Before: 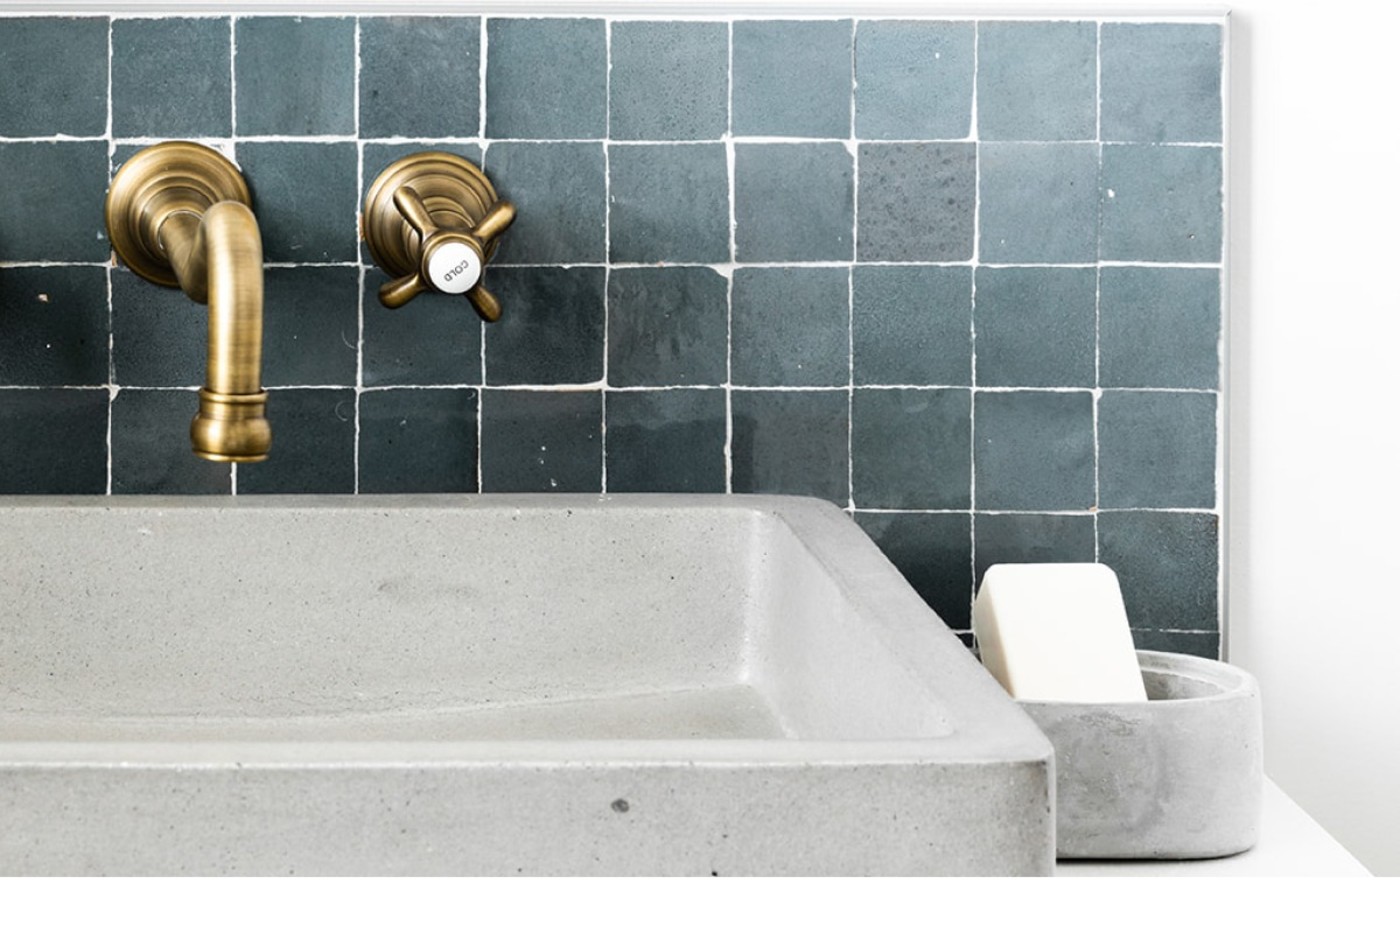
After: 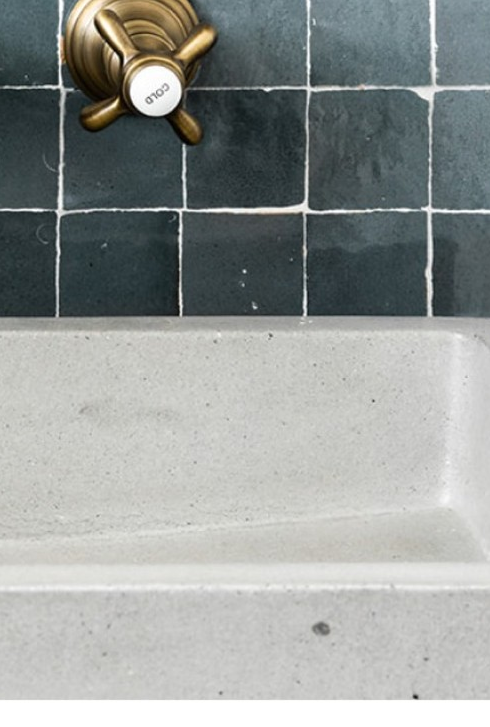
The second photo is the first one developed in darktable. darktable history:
crop and rotate: left 21.422%, top 19.106%, right 43.547%, bottom 2.972%
